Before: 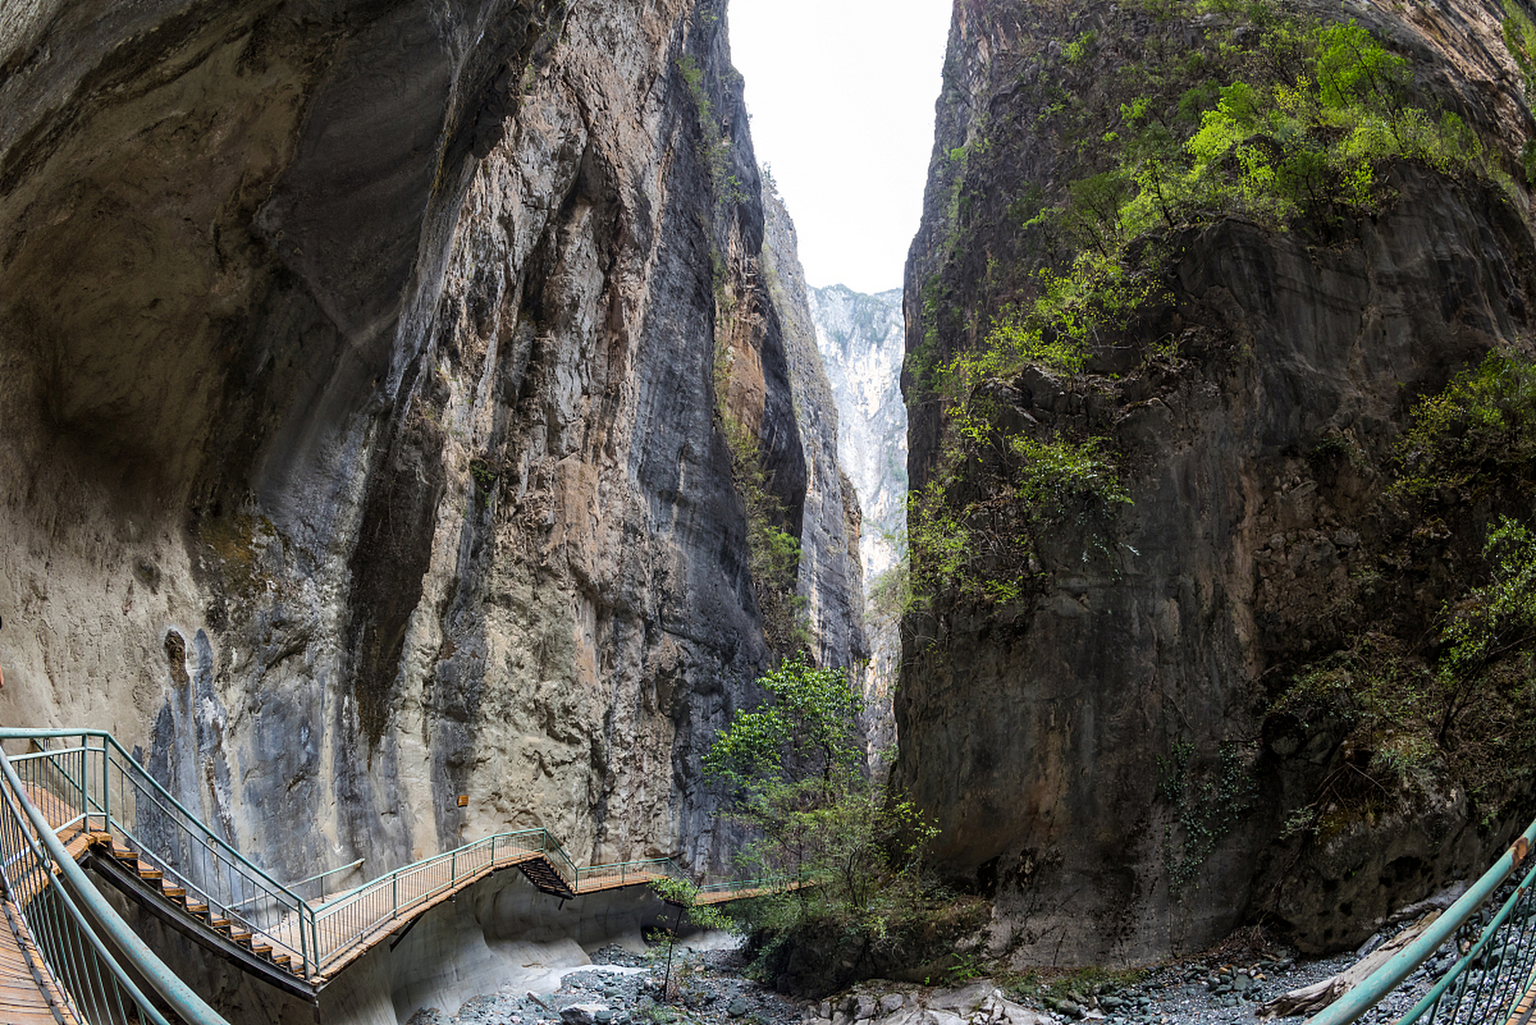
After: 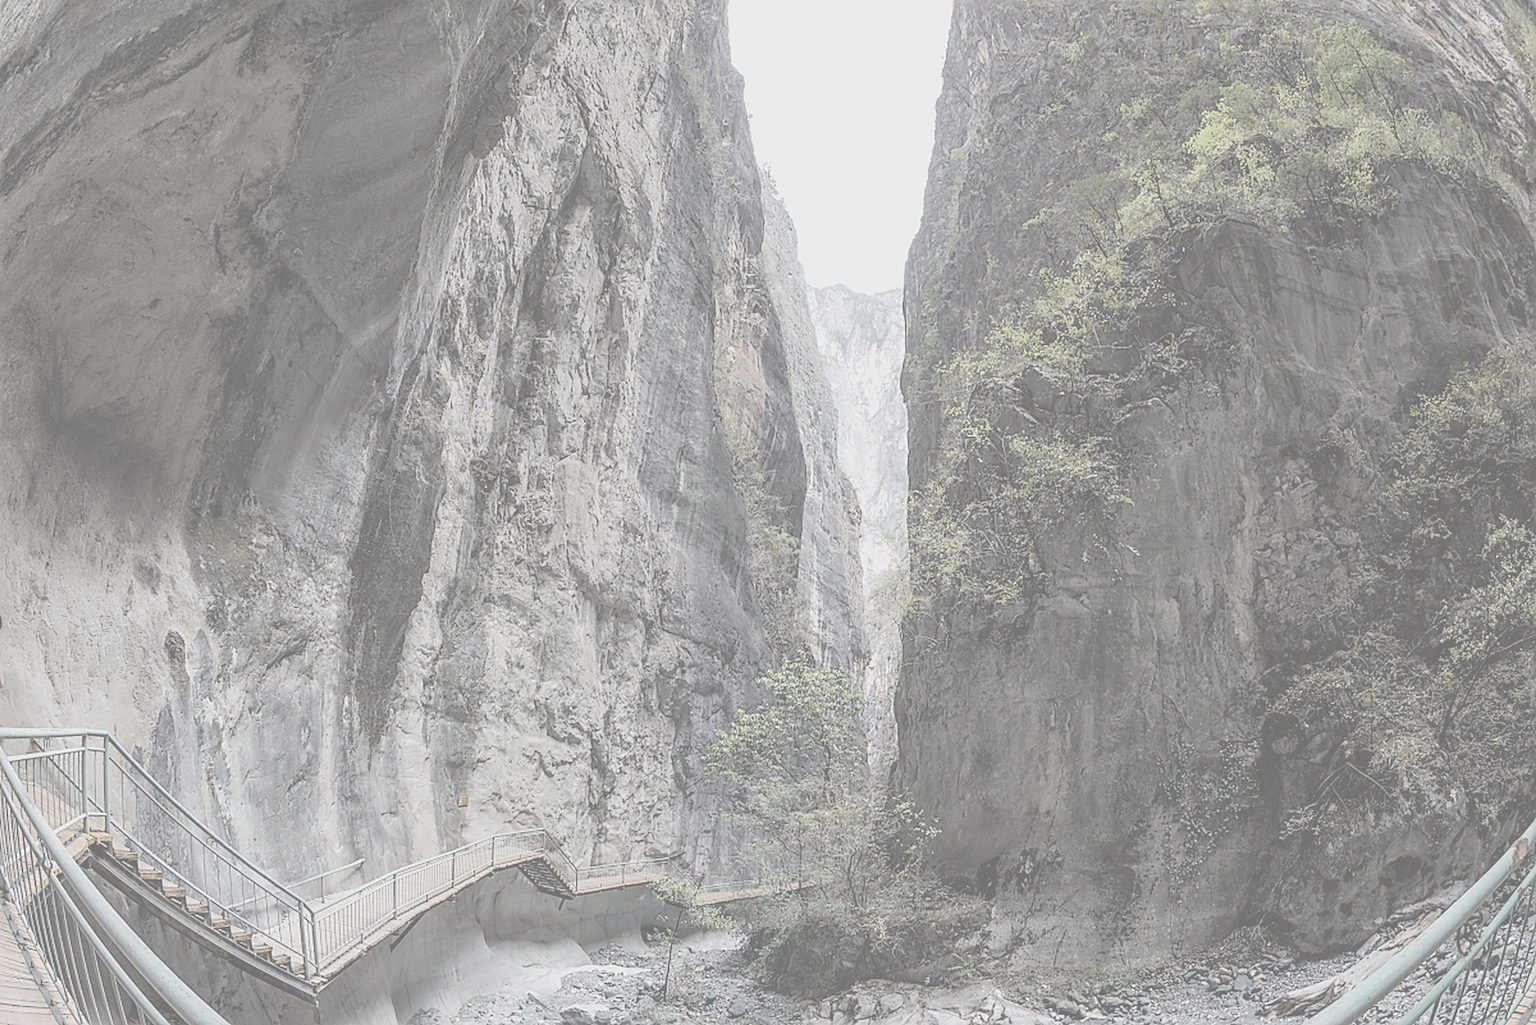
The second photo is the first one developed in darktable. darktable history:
contrast brightness saturation: contrast -0.322, brightness 0.741, saturation -0.773
sharpen: amount 0.495
